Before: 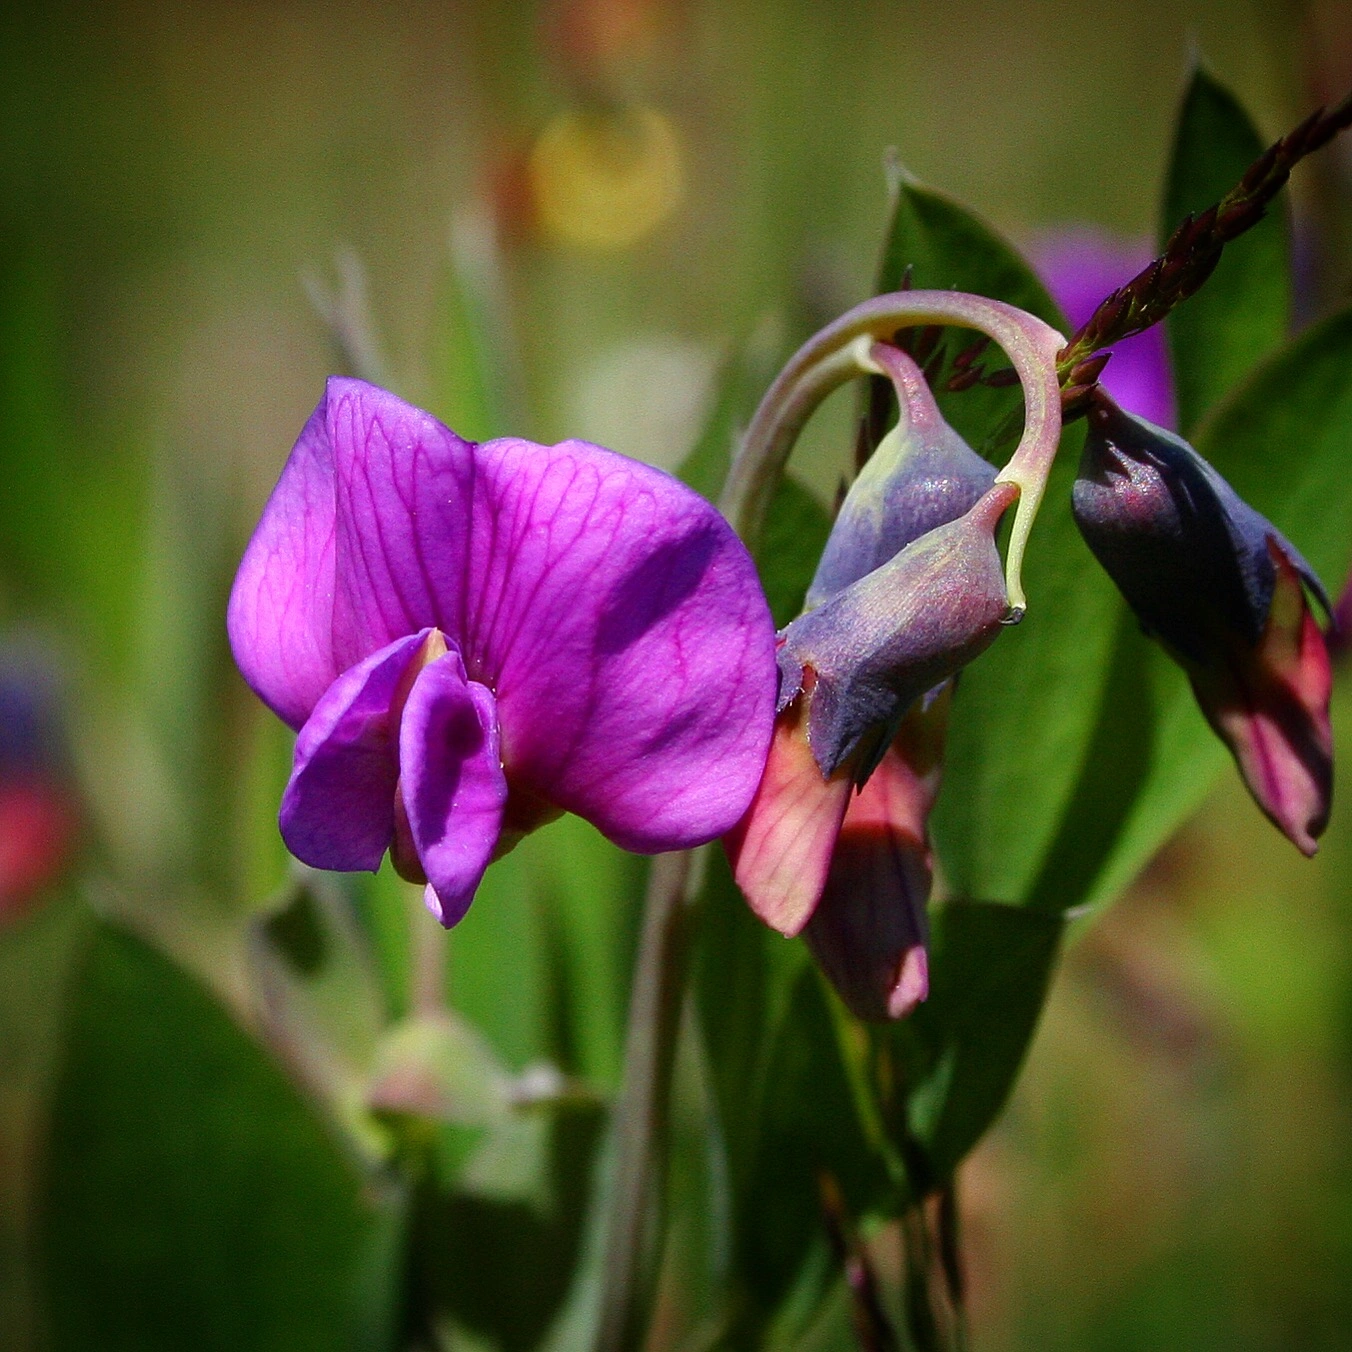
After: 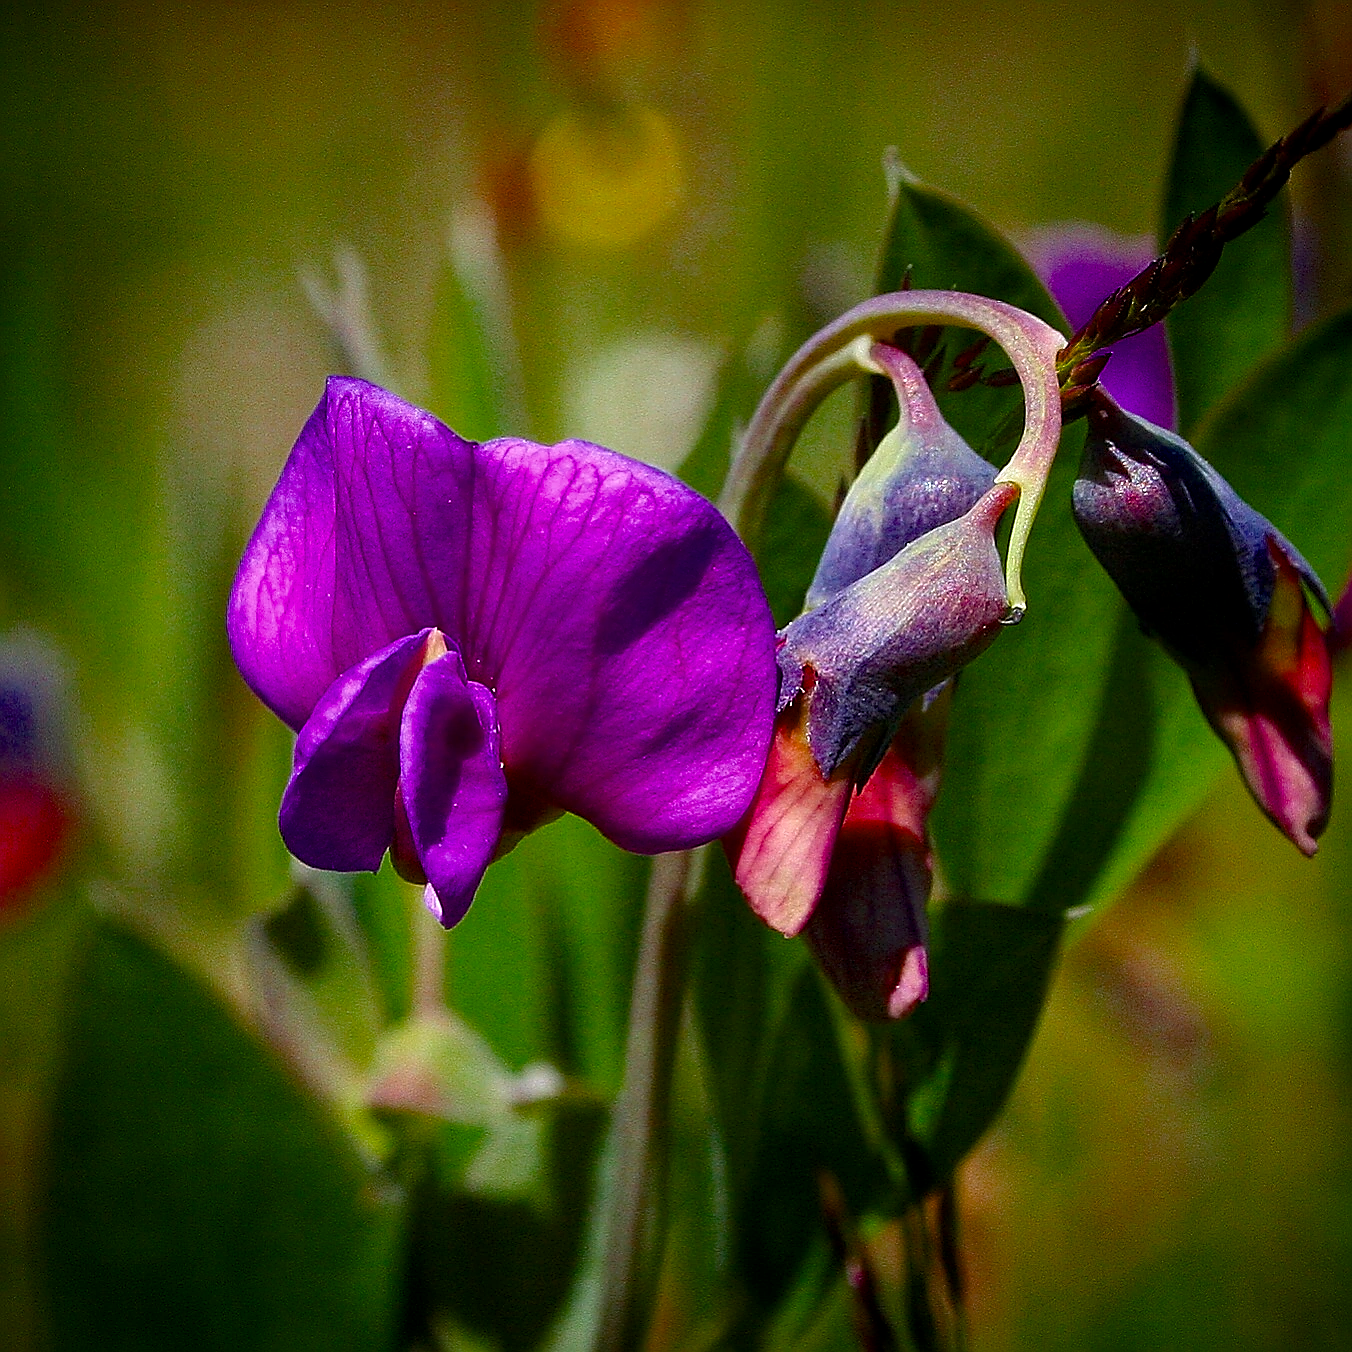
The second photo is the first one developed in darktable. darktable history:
tone equalizer: smoothing diameter 2.06%, edges refinement/feathering 18.48, mask exposure compensation -1.57 EV, filter diffusion 5
sharpen: radius 1.428, amount 1.258, threshold 0.697
local contrast: highlights 106%, shadows 100%, detail 120%, midtone range 0.2
color balance rgb: perceptual saturation grading › global saturation 25.919%, saturation formula JzAzBz (2021)
